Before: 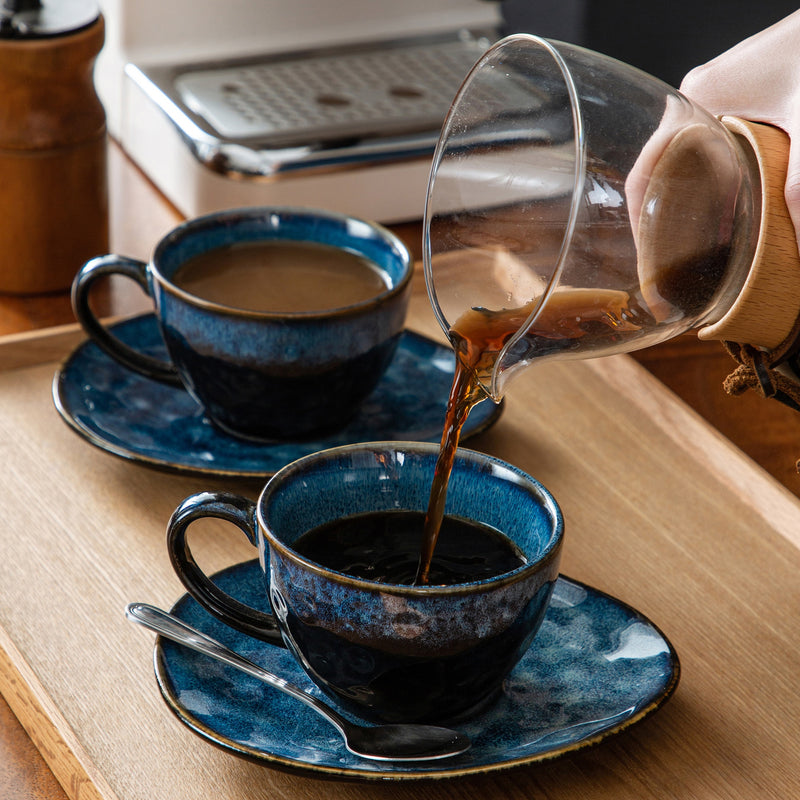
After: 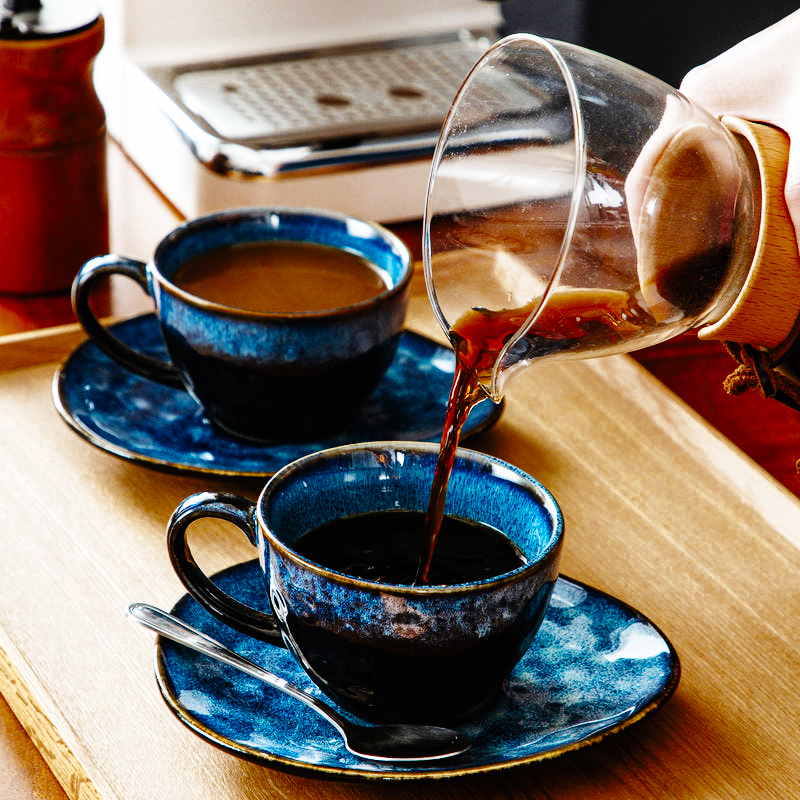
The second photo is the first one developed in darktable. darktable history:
base curve: curves: ch0 [(0, 0) (0, 0) (0.002, 0.001) (0.008, 0.003) (0.019, 0.011) (0.037, 0.037) (0.064, 0.11) (0.102, 0.232) (0.152, 0.379) (0.216, 0.524) (0.296, 0.665) (0.394, 0.789) (0.512, 0.881) (0.651, 0.945) (0.813, 0.986) (1, 1)], preserve colors none
color zones: curves: ch0 [(0.11, 0.396) (0.195, 0.36) (0.25, 0.5) (0.303, 0.412) (0.357, 0.544) (0.75, 0.5) (0.967, 0.328)]; ch1 [(0, 0.468) (0.112, 0.512) (0.202, 0.6) (0.25, 0.5) (0.307, 0.352) (0.357, 0.544) (0.75, 0.5) (0.963, 0.524)]
